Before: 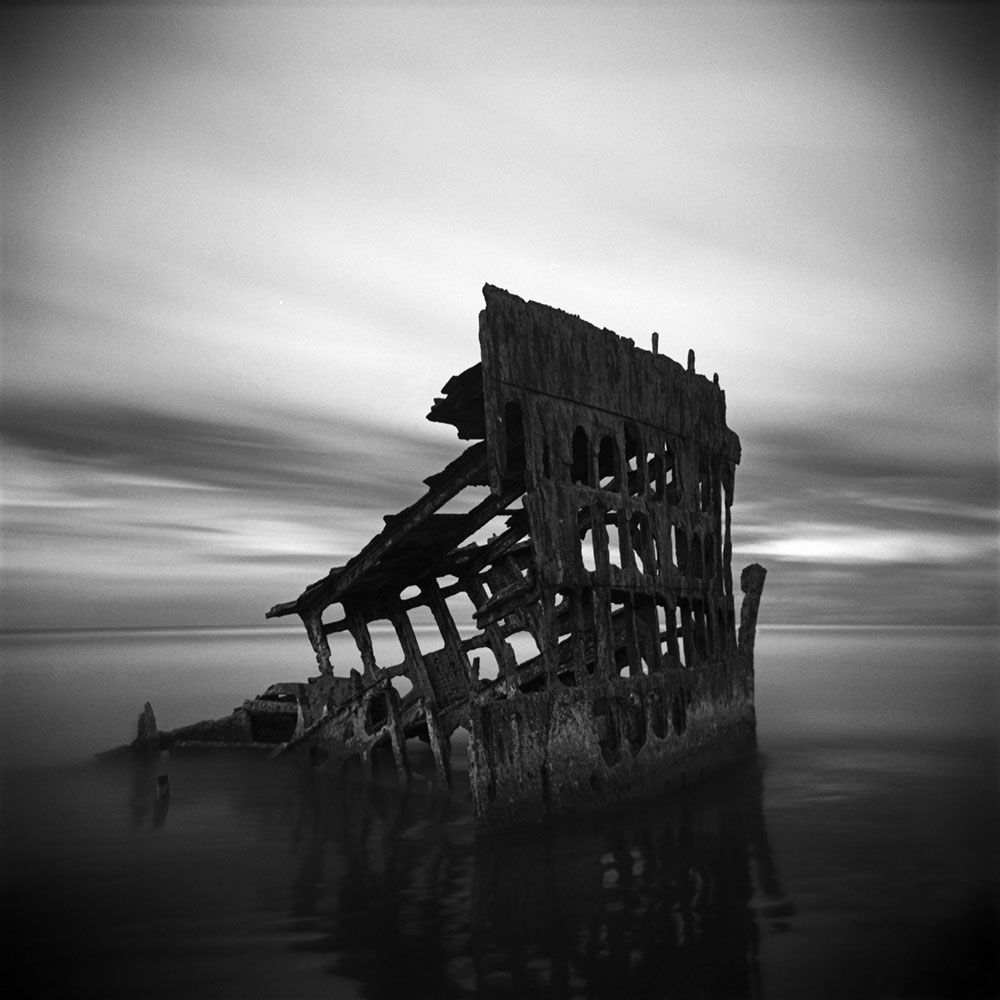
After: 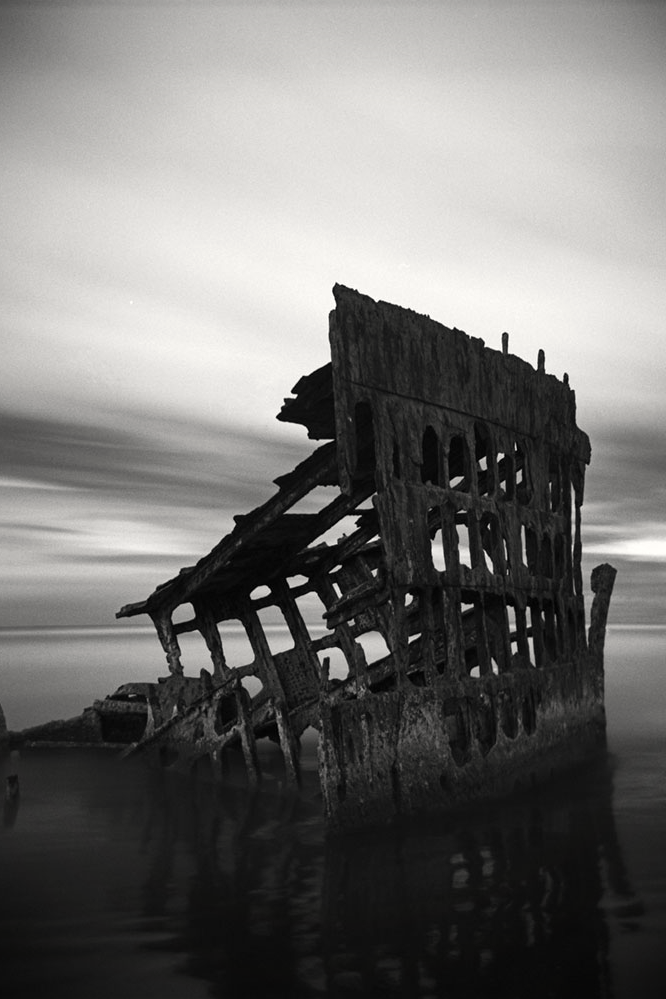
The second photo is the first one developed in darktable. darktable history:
crop and rotate: left 15.055%, right 18.278%
white balance: red 1.009, blue 0.985
vignetting: fall-off radius 63.6%
